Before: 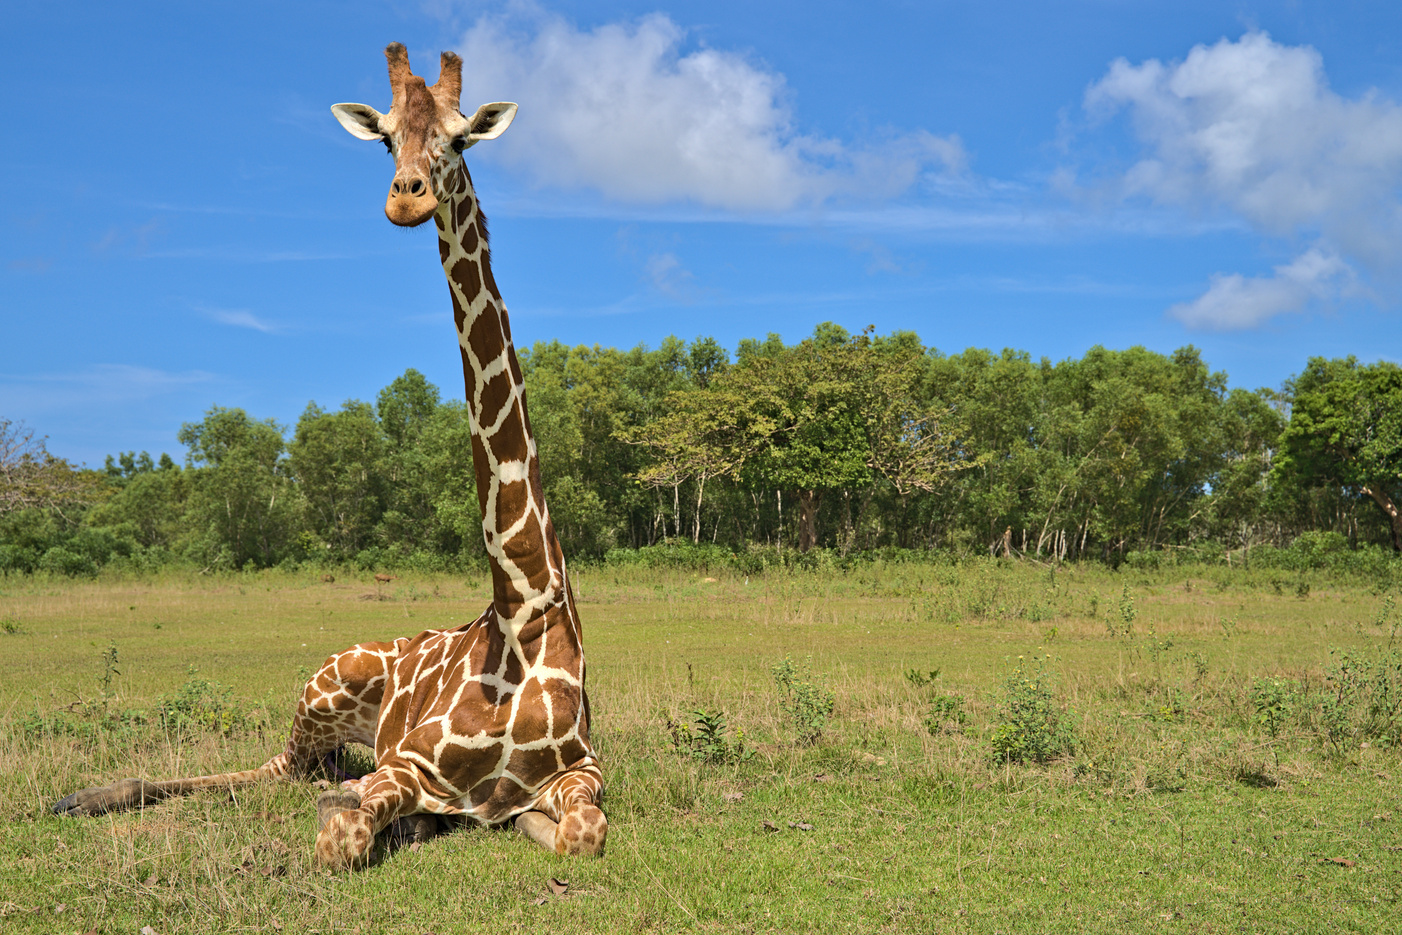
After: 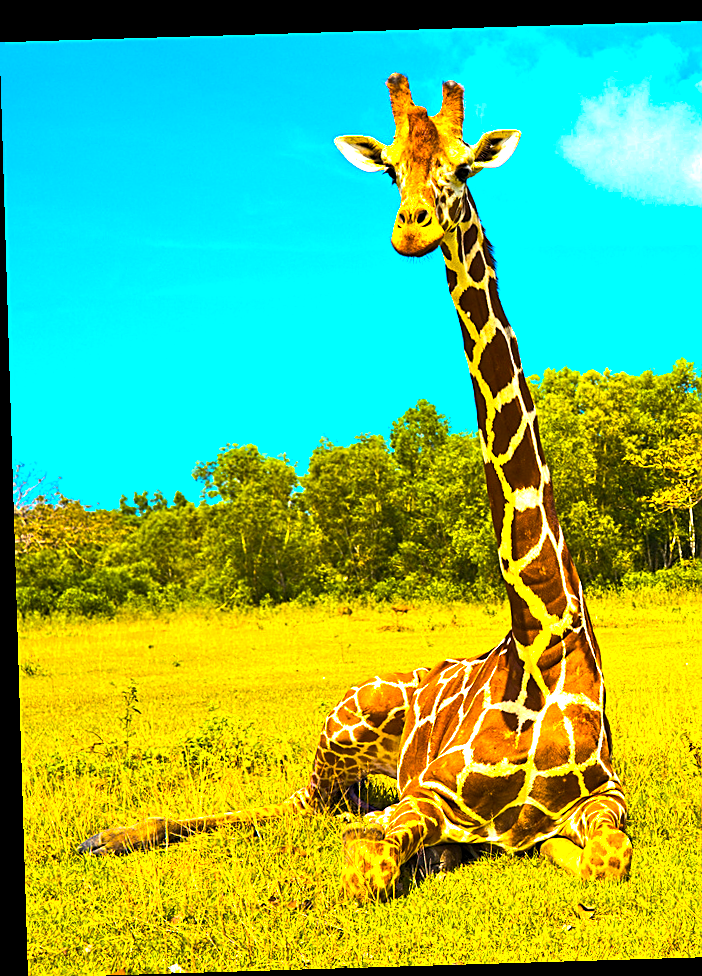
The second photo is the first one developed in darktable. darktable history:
sharpen: on, module defaults
crop and rotate: left 0%, top 0%, right 50.845%
exposure: exposure 0.207 EV, compensate highlight preservation false
rotate and perspective: rotation -1.75°, automatic cropping off
color balance rgb: linear chroma grading › highlights 100%, linear chroma grading › global chroma 23.41%, perceptual saturation grading › global saturation 35.38%, hue shift -10.68°, perceptual brilliance grading › highlights 47.25%, perceptual brilliance grading › mid-tones 22.2%, perceptual brilliance grading › shadows -5.93%
